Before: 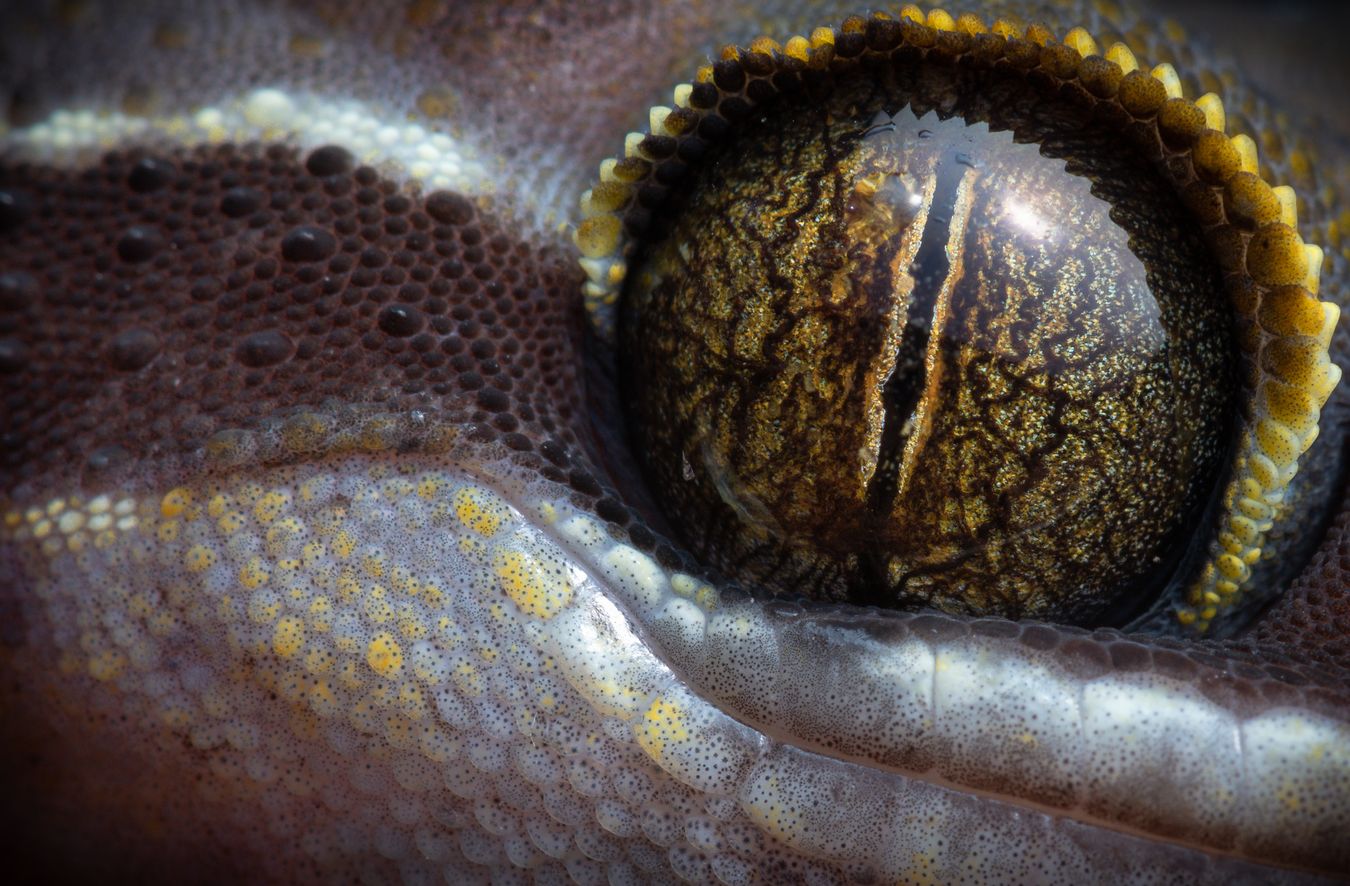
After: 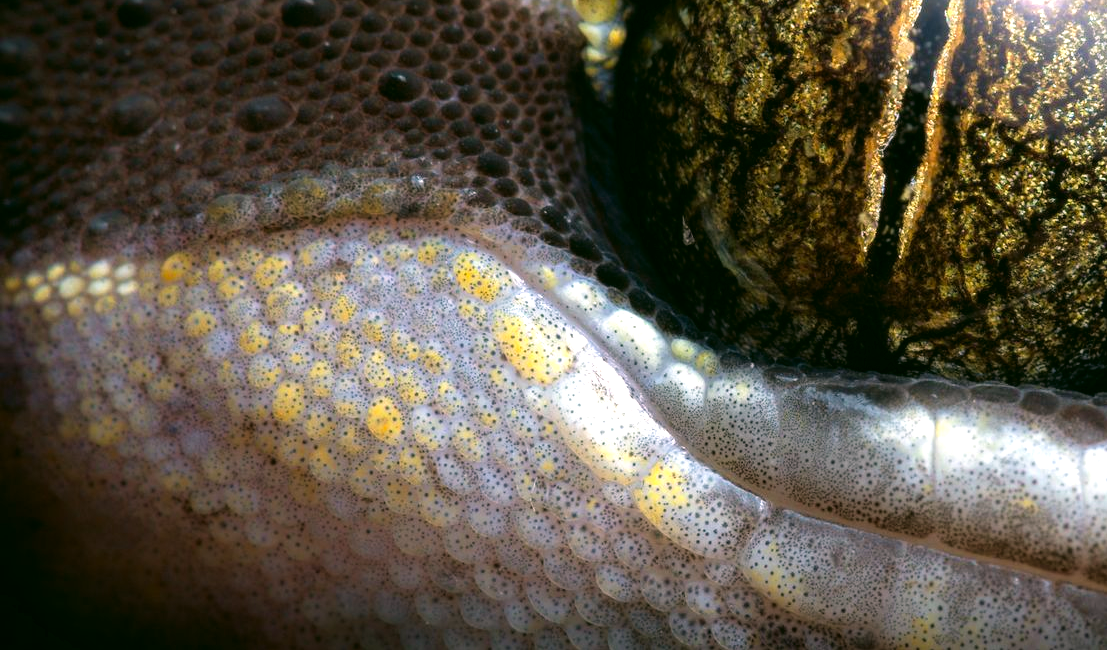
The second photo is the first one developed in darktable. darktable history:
crop: top 26.551%, right 17.938%
velvia: on, module defaults
color correction: highlights a* 4.44, highlights b* 4.95, shadows a* -7.6, shadows b* 4.9
tone equalizer: -8 EV -0.79 EV, -7 EV -0.676 EV, -6 EV -0.625 EV, -5 EV -0.402 EV, -3 EV 0.392 EV, -2 EV 0.6 EV, -1 EV 0.693 EV, +0 EV 0.779 EV
